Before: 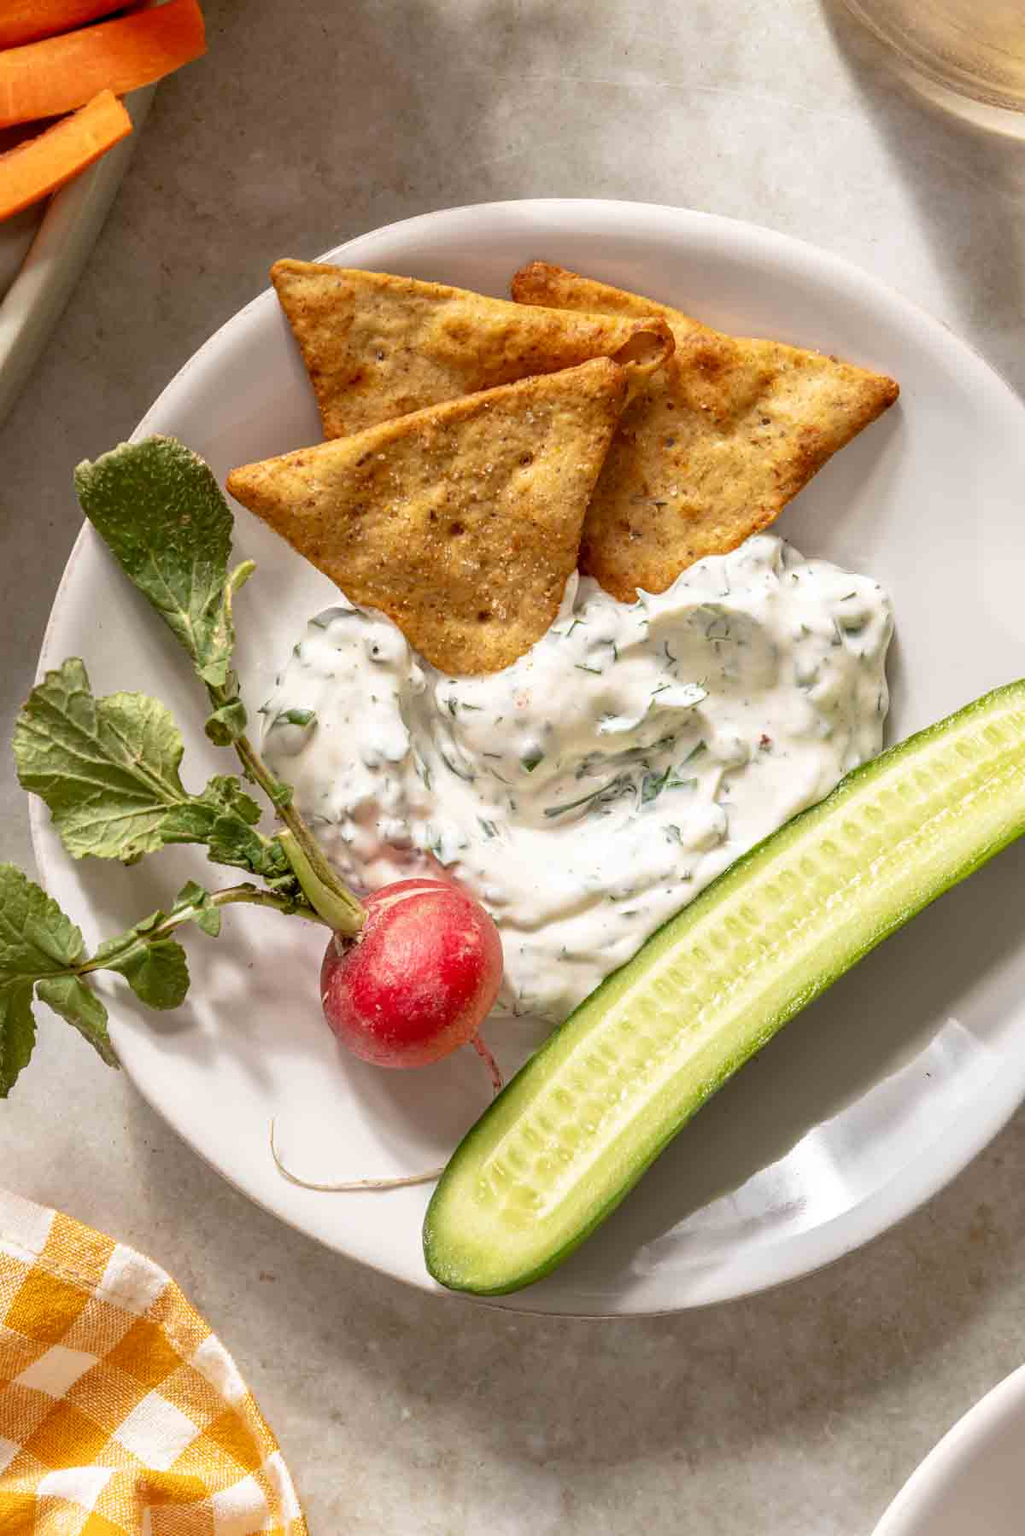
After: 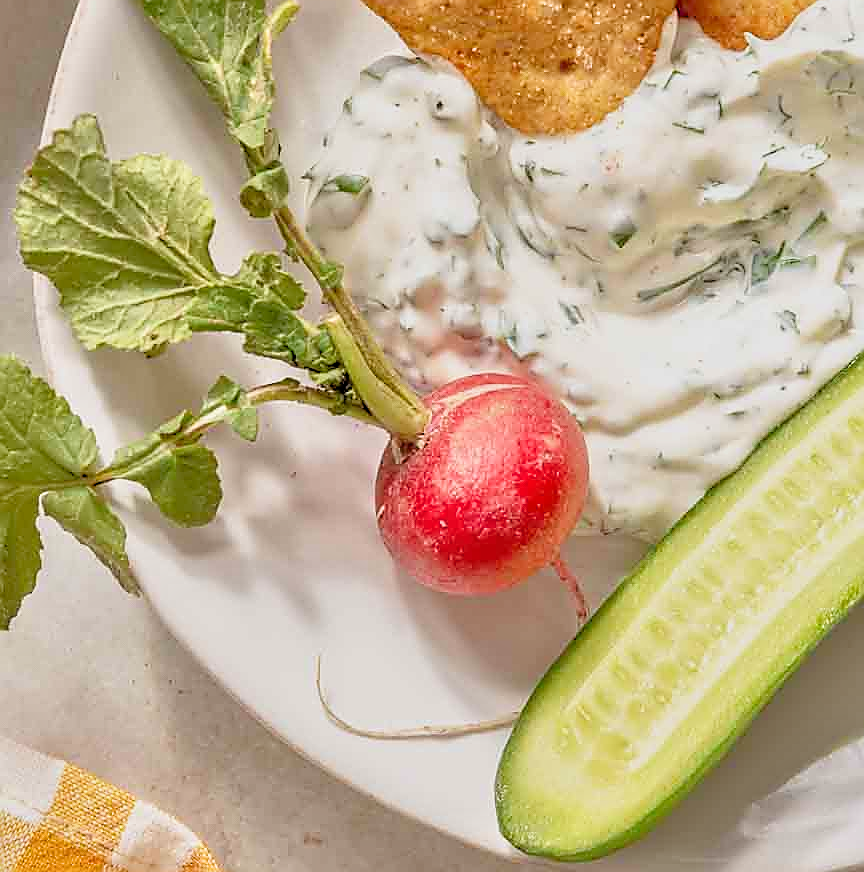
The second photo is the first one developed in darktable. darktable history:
sharpen: radius 1.4, amount 1.25, threshold 0.7
crop: top 36.498%, right 27.964%, bottom 14.995%
filmic rgb: black relative exposure -5.83 EV, white relative exposure 3.4 EV, hardness 3.68
tone equalizer: -8 EV 2 EV, -7 EV 2 EV, -6 EV 2 EV, -5 EV 2 EV, -4 EV 2 EV, -3 EV 1.5 EV, -2 EV 1 EV, -1 EV 0.5 EV
